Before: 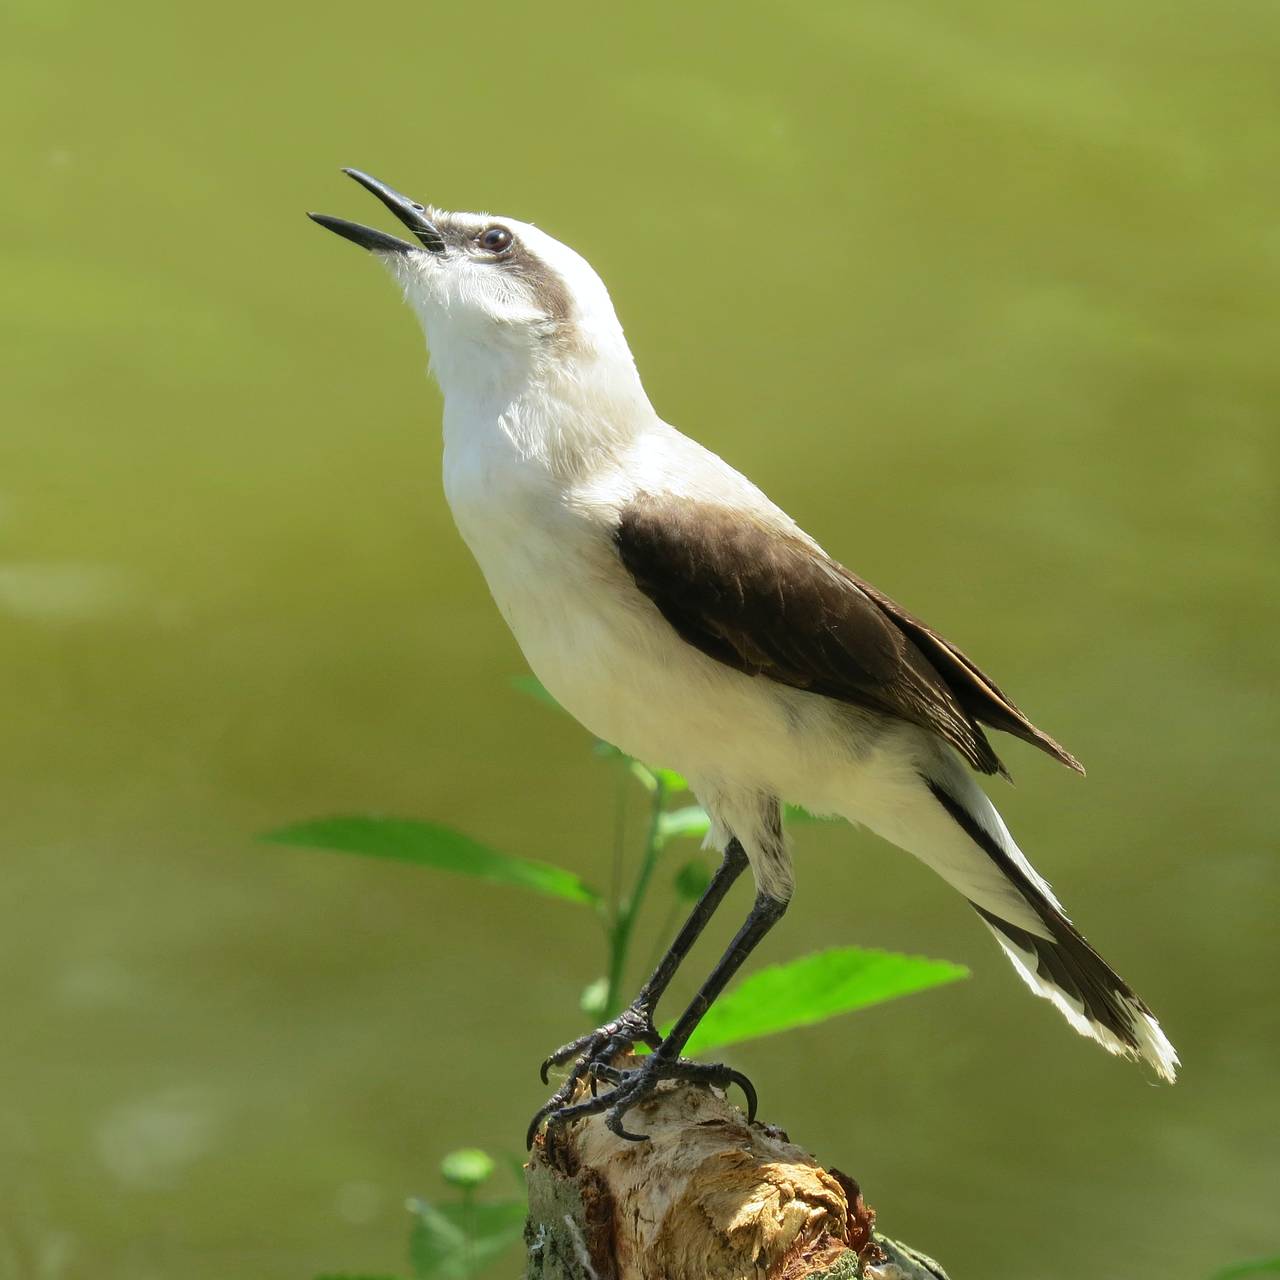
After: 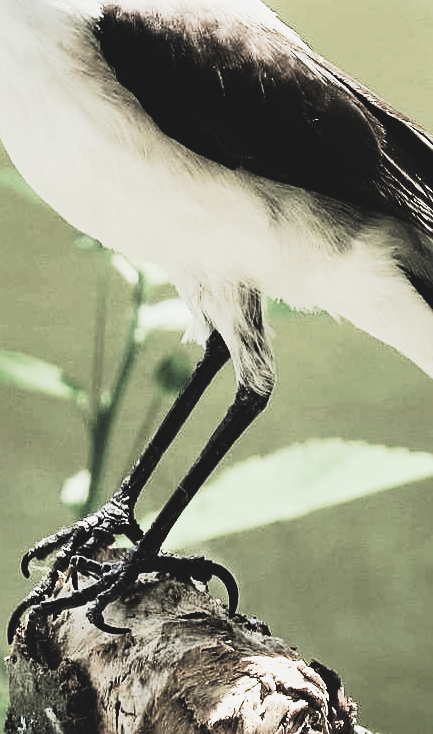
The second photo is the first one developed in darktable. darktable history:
crop: left 40.568%, top 39.629%, right 25.543%, bottom 2.984%
exposure: exposure -0.069 EV, compensate highlight preservation false
tone equalizer: on, module defaults
sharpen: on, module defaults
tone curve: curves: ch0 [(0, 0.098) (0.262, 0.324) (0.421, 0.59) (0.54, 0.803) (0.725, 0.922) (0.99, 0.974)], preserve colors none
filmic rgb: black relative exposure -5.07 EV, white relative exposure 3.97 EV, hardness 2.88, contrast 1.405, highlights saturation mix -30.46%, color science v4 (2020), iterations of high-quality reconstruction 0
